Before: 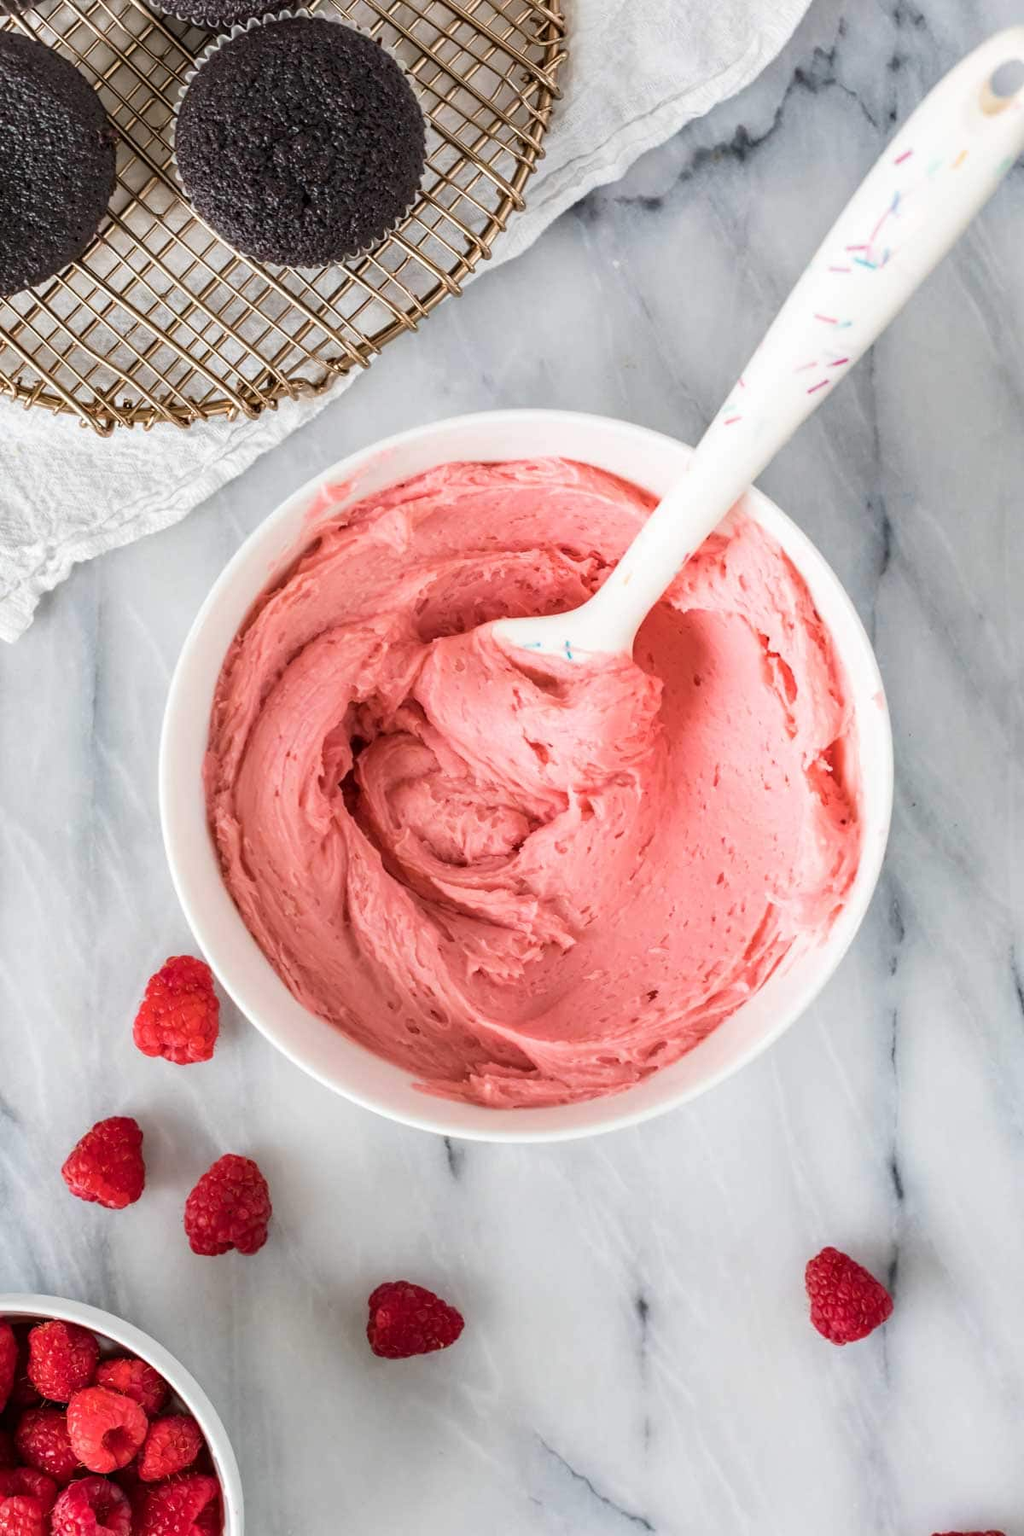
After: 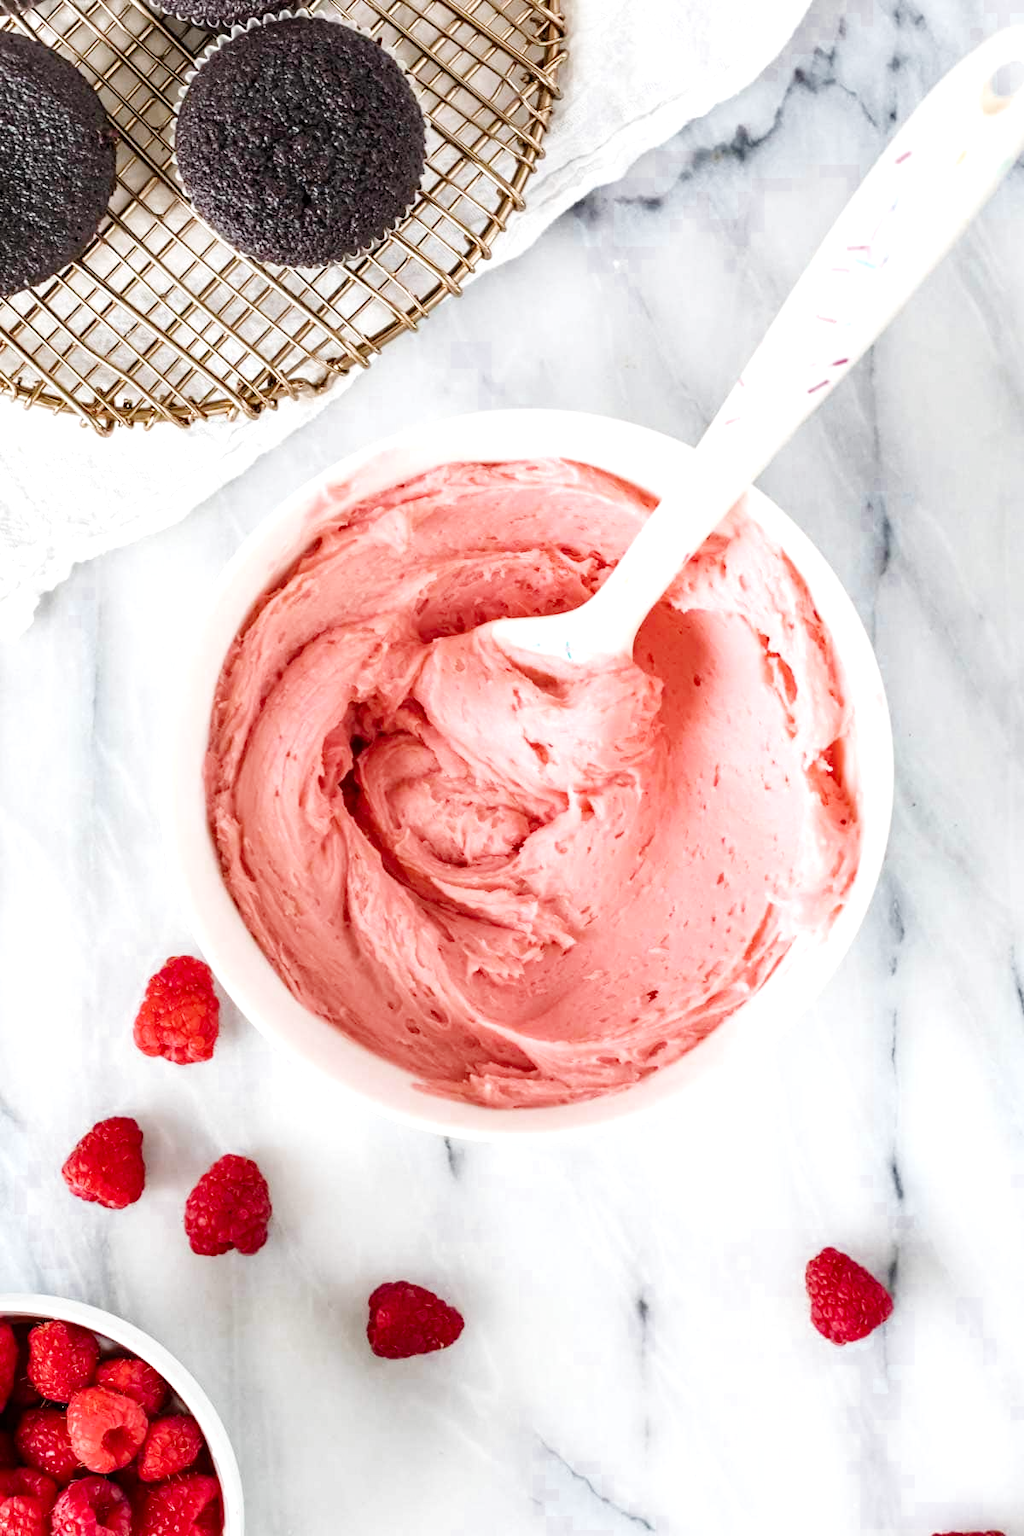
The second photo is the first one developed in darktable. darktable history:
color zones: curves: ch0 [(0.27, 0.396) (0.563, 0.504) (0.75, 0.5) (0.787, 0.307)]
exposure: exposure 0.602 EV, compensate exposure bias true, compensate highlight preservation false
contrast equalizer: y [[0.5 ×6], [0.5 ×6], [0.975, 0.964, 0.925, 0.865, 0.793, 0.721], [0 ×6], [0 ×6]]
tone curve: curves: ch0 [(0, 0) (0.004, 0.001) (0.133, 0.112) (0.325, 0.362) (0.832, 0.893) (1, 1)], preserve colors none
contrast brightness saturation: saturation -0.049
